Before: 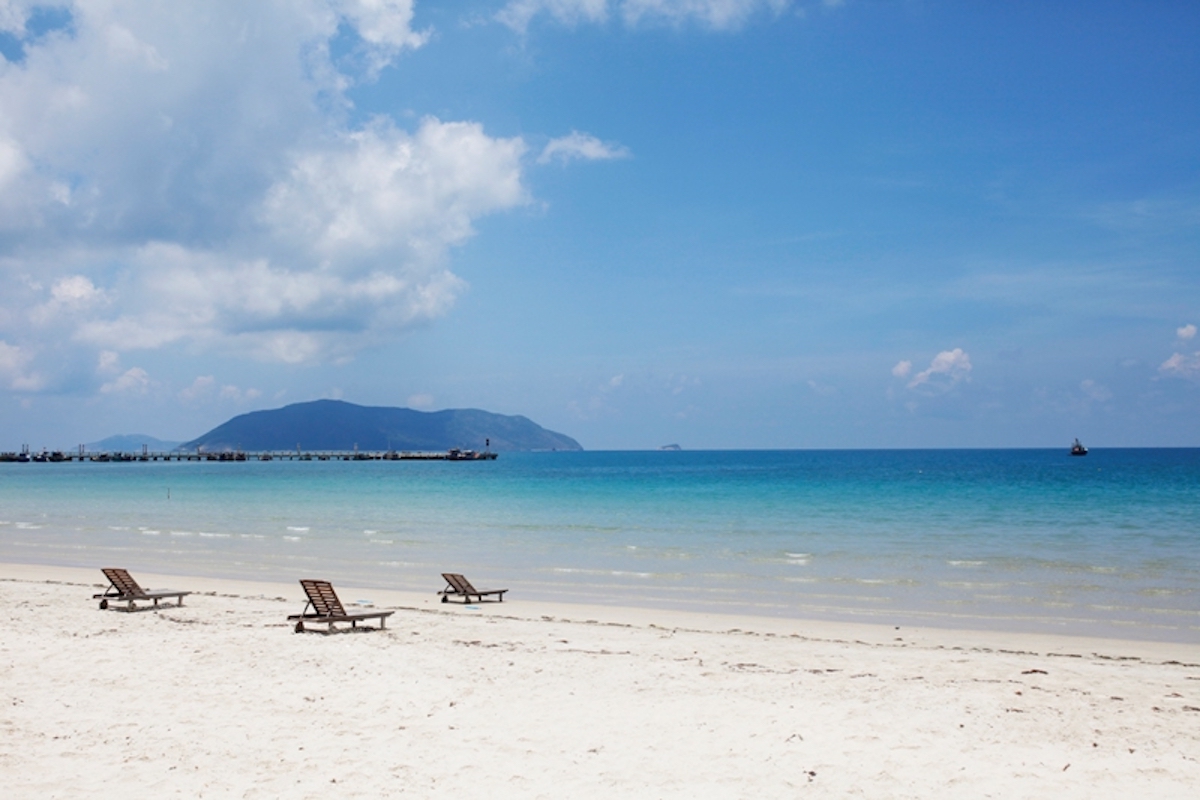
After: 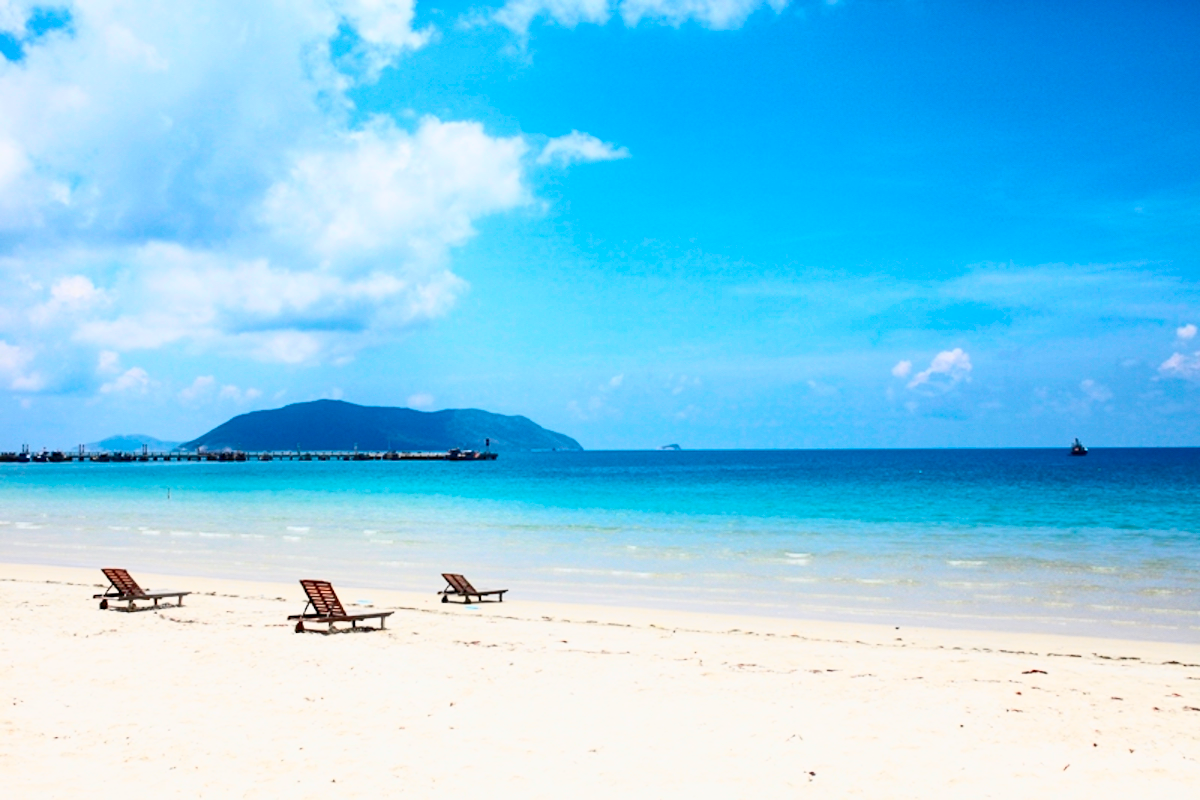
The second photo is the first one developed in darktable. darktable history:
tone curve: curves: ch0 [(0, 0) (0.187, 0.12) (0.384, 0.363) (0.577, 0.681) (0.735, 0.881) (0.864, 0.959) (1, 0.987)]; ch1 [(0, 0) (0.402, 0.36) (0.476, 0.466) (0.501, 0.501) (0.518, 0.514) (0.564, 0.614) (0.614, 0.664) (0.741, 0.829) (1, 1)]; ch2 [(0, 0) (0.429, 0.387) (0.483, 0.481) (0.503, 0.501) (0.522, 0.533) (0.564, 0.605) (0.615, 0.697) (0.702, 0.774) (1, 0.895)], color space Lab, independent channels
